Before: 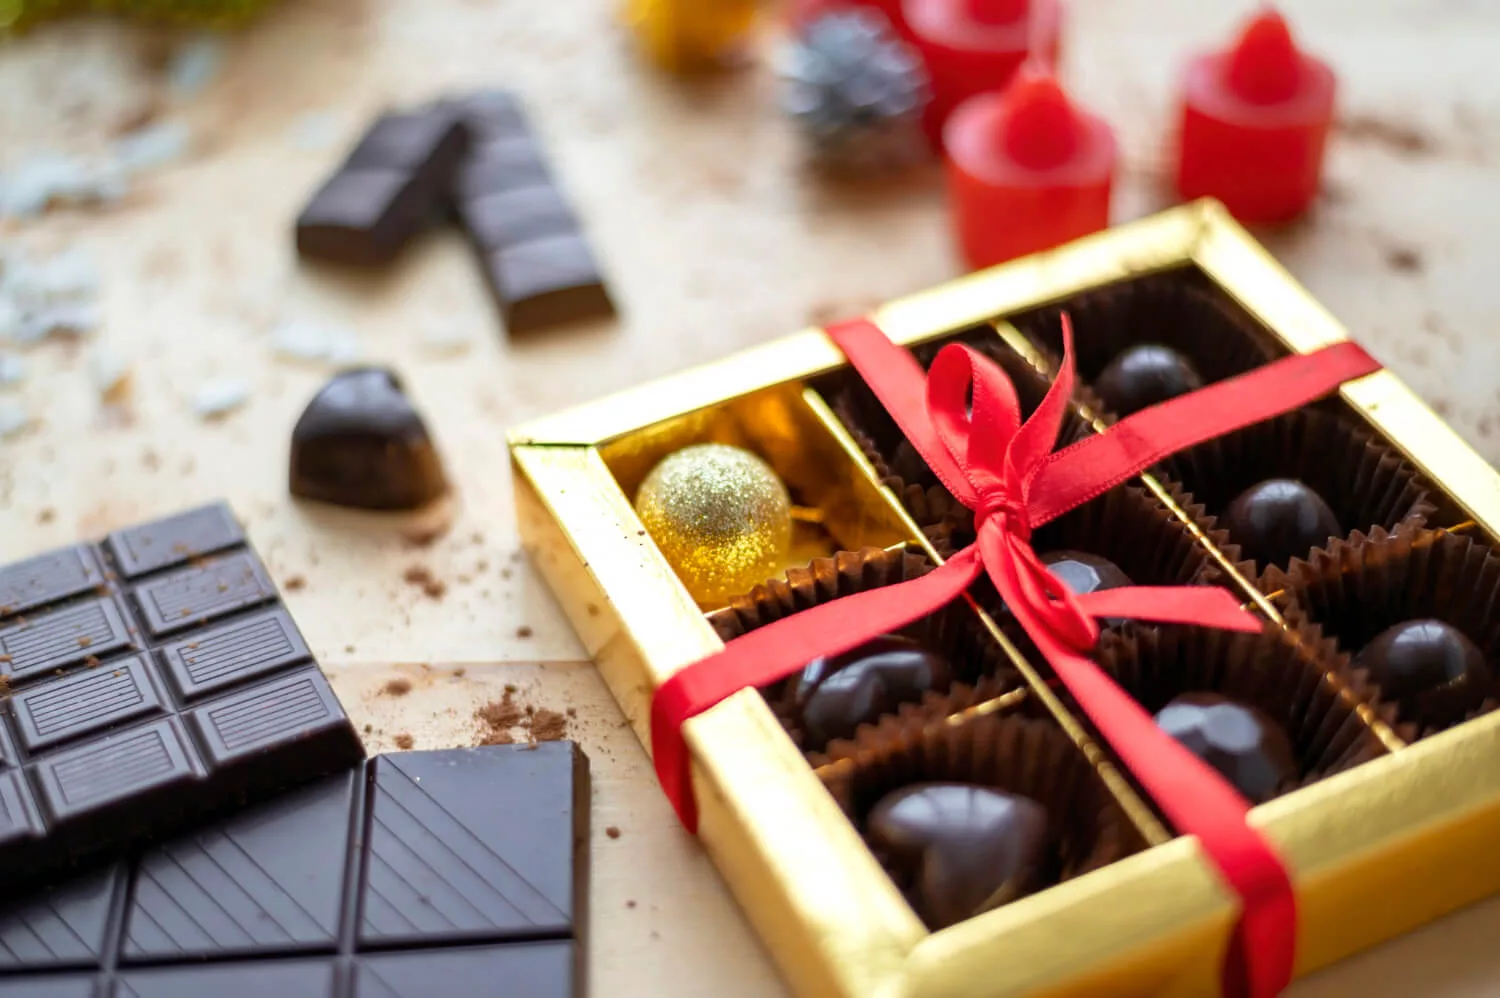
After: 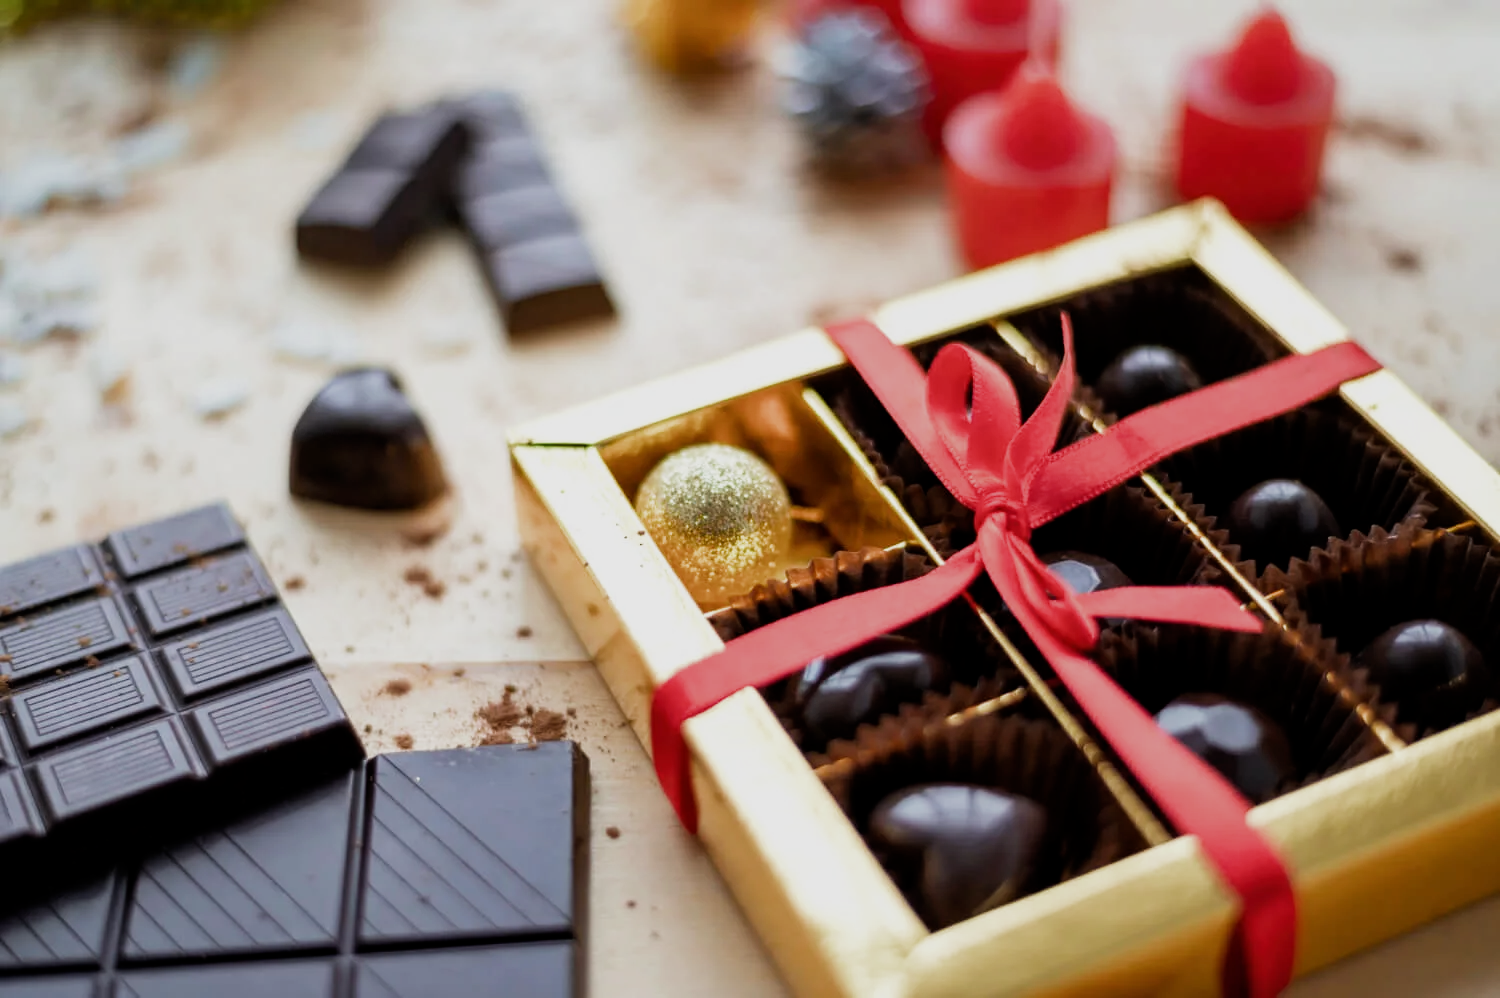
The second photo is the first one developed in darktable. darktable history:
filmic rgb: middle gray luminance 21.97%, black relative exposure -14.03 EV, white relative exposure 2.95 EV, threshold 3.06 EV, target black luminance 0%, hardness 8.85, latitude 60.36%, contrast 1.209, highlights saturation mix 4.33%, shadows ↔ highlights balance 40.85%, add noise in highlights 0, preserve chrominance max RGB, color science v3 (2019), use custom middle-gray values true, contrast in highlights soft, enable highlight reconstruction true
